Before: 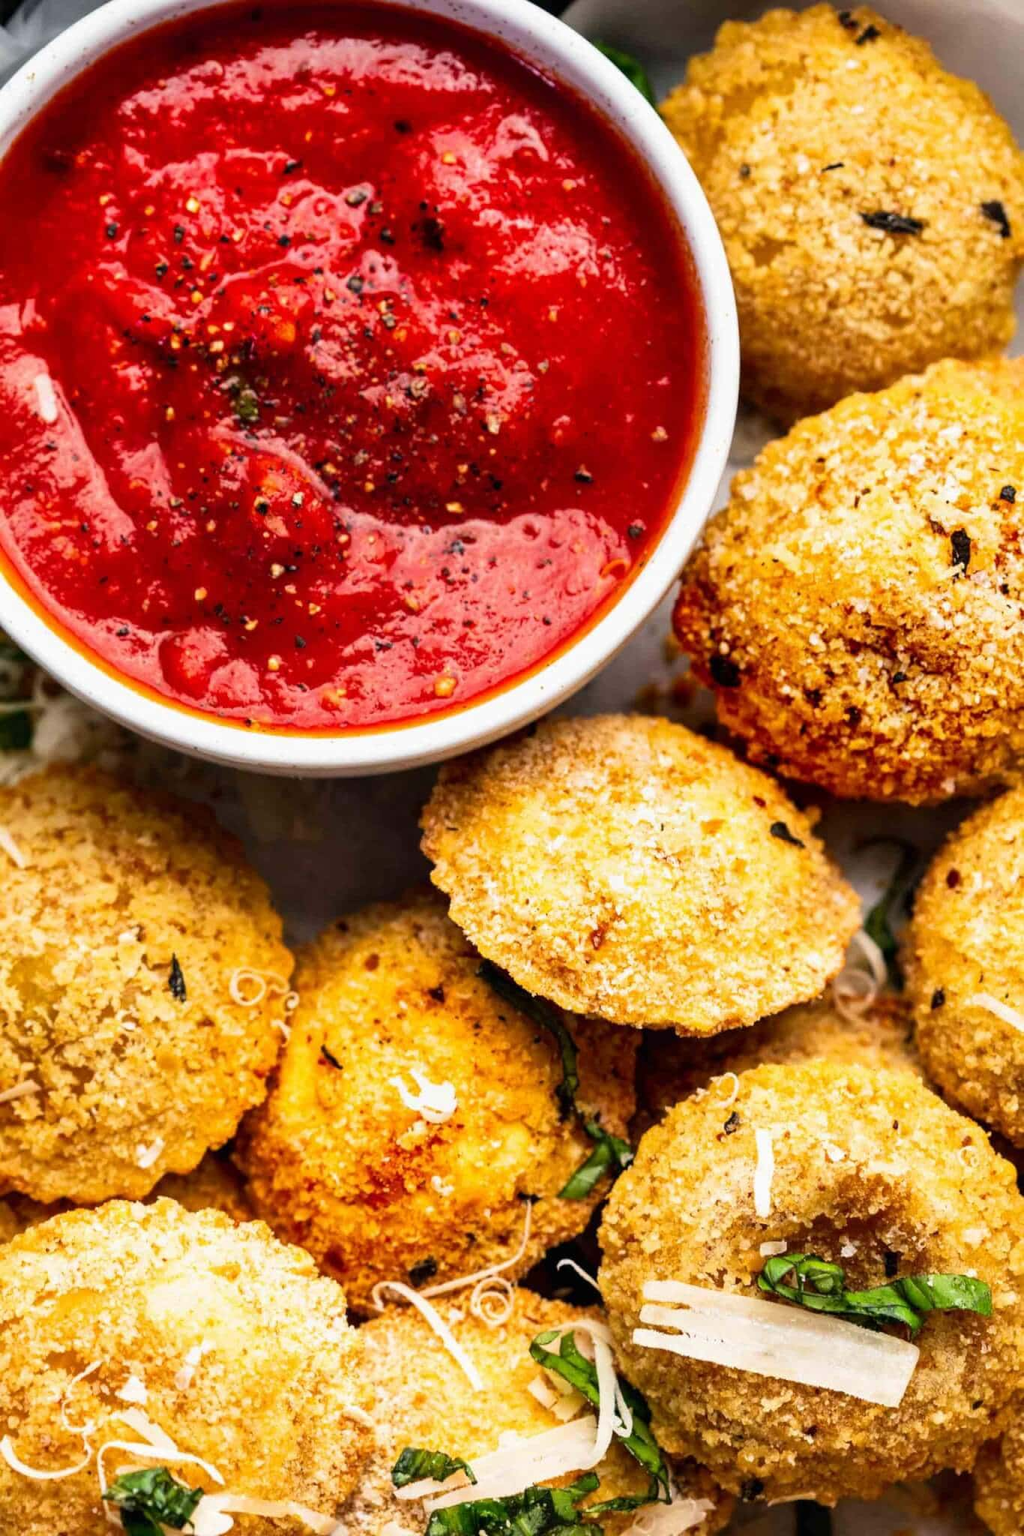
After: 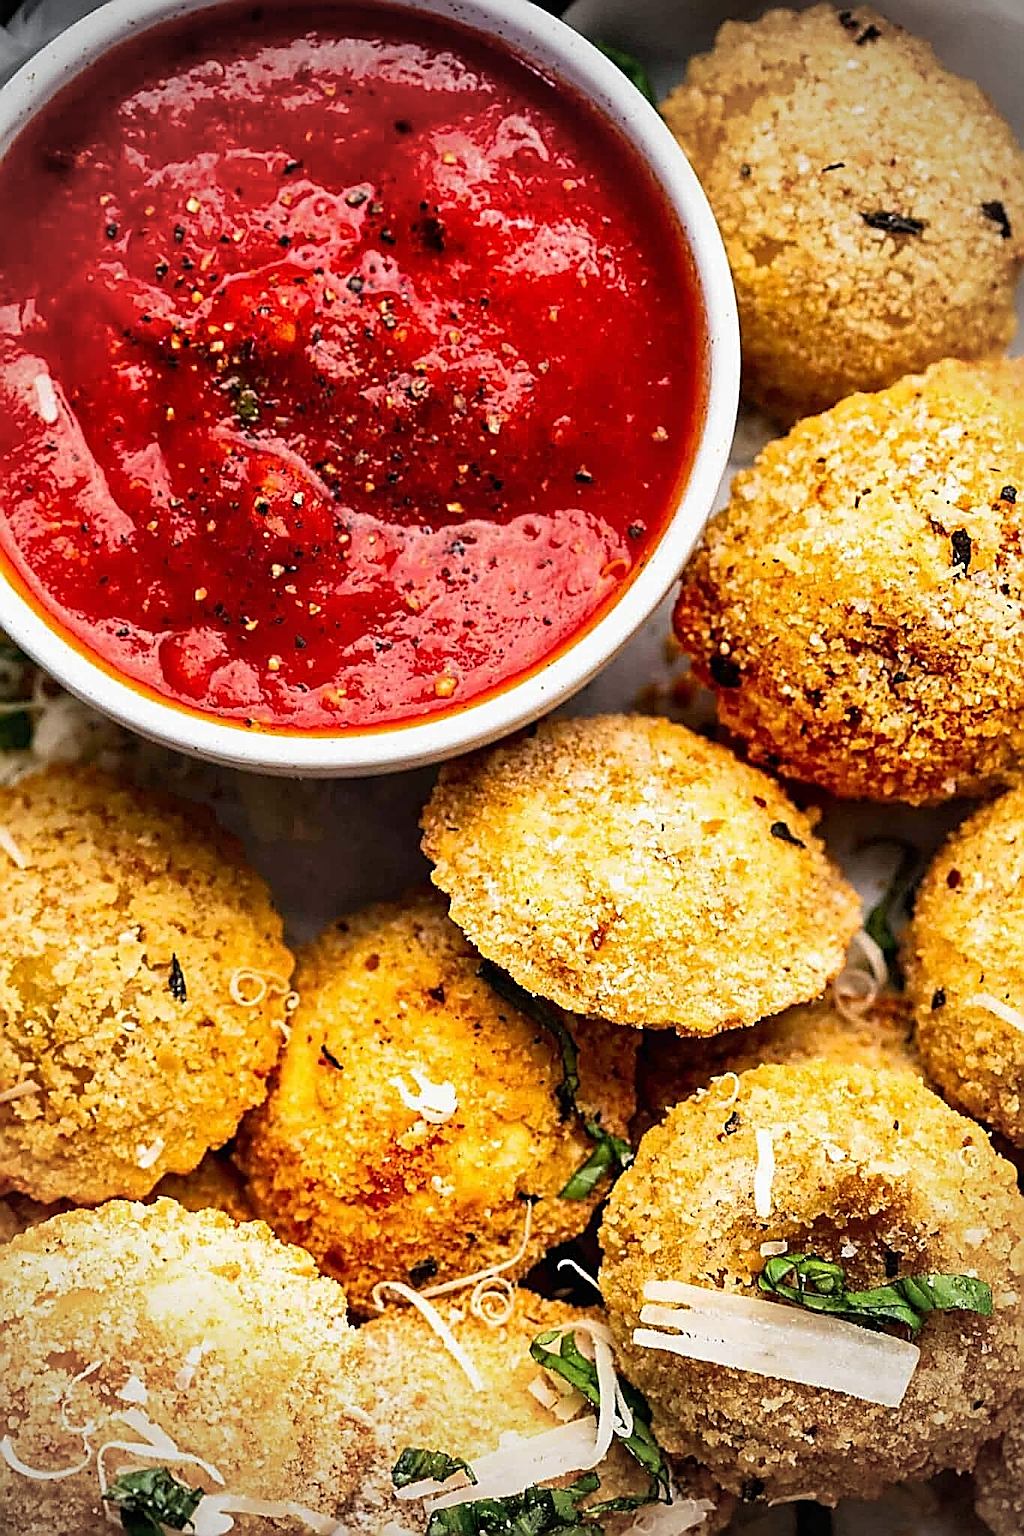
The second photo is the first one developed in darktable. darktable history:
vignetting: fall-off start 71.65%, unbound false
sharpen: amount 1.99
